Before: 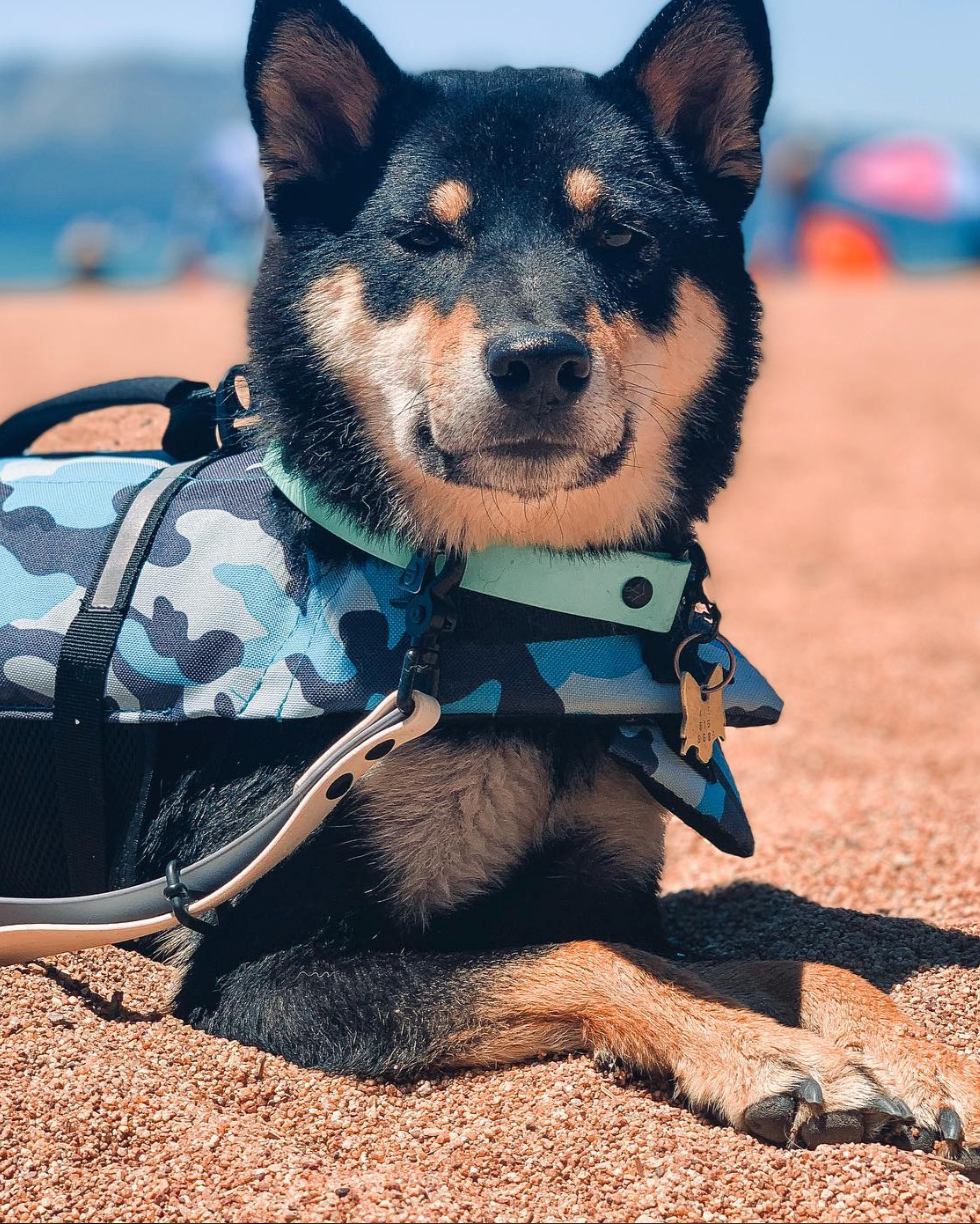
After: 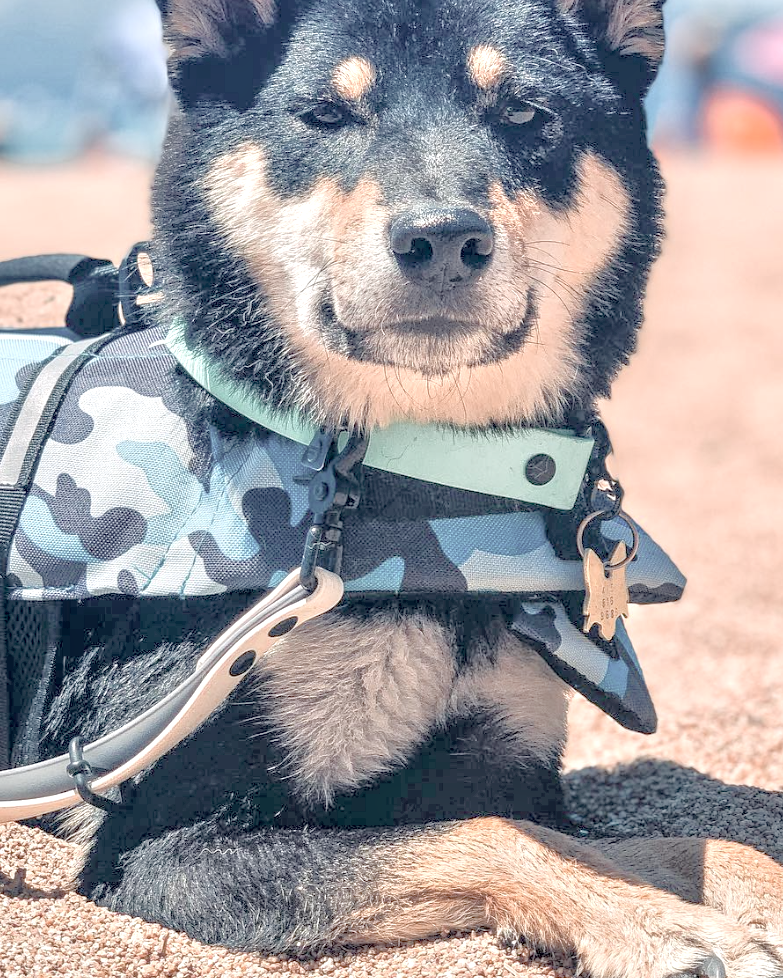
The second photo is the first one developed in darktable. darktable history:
exposure: black level correction 0.005, exposure 0.417 EV, compensate highlight preservation false
local contrast: on, module defaults
tone equalizer: -8 EV 2 EV, -7 EV 2 EV, -6 EV 2 EV, -5 EV 2 EV, -4 EV 2 EV, -3 EV 1.5 EV, -2 EV 1 EV, -1 EV 0.5 EV
contrast brightness saturation: brightness 0.18, saturation -0.5
crop and rotate: left 10.071%, top 10.071%, right 10.02%, bottom 10.02%
